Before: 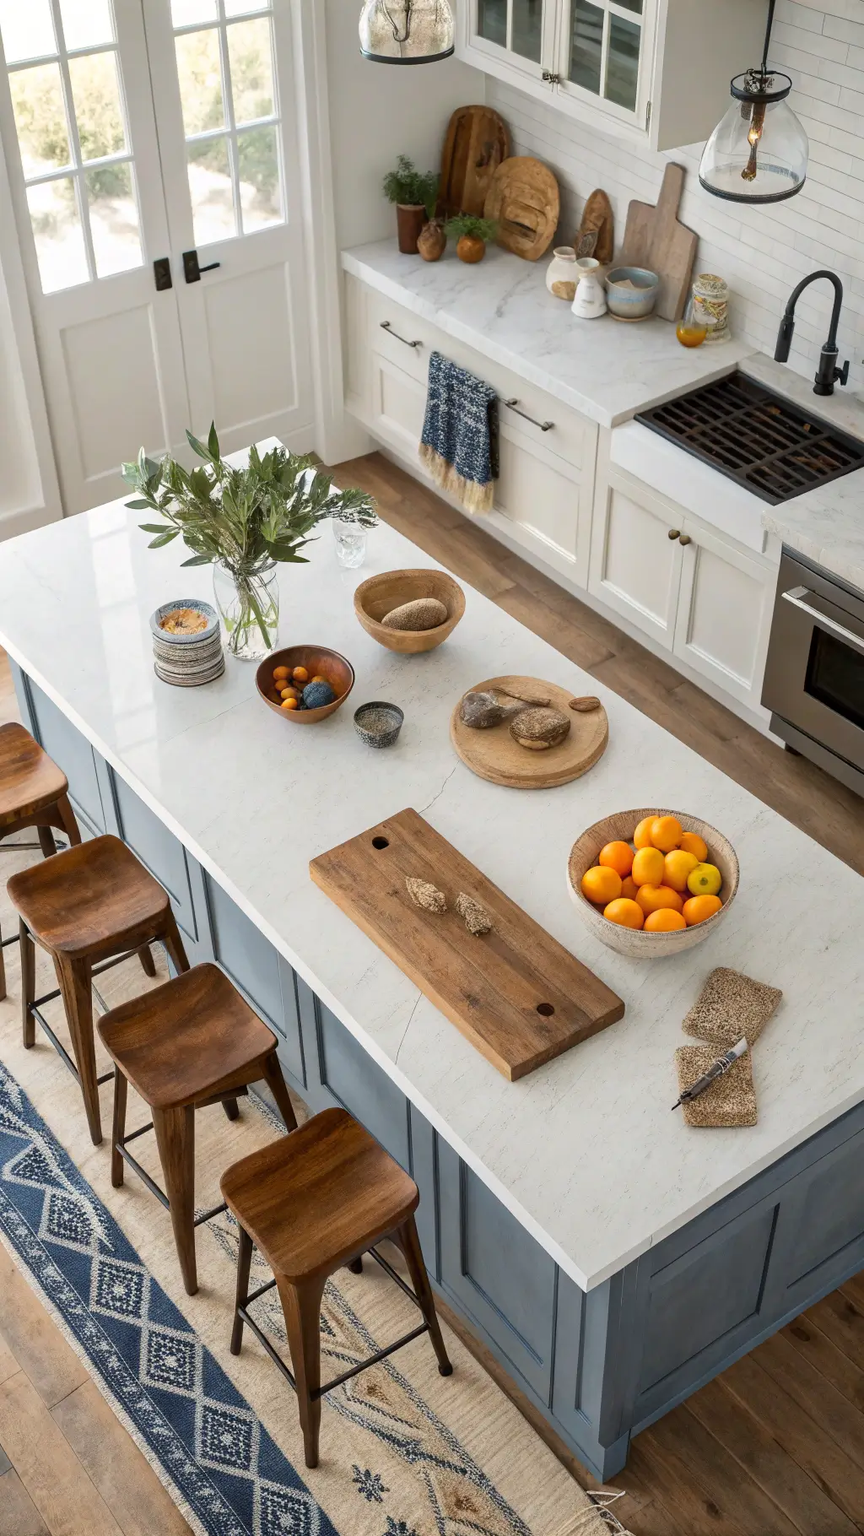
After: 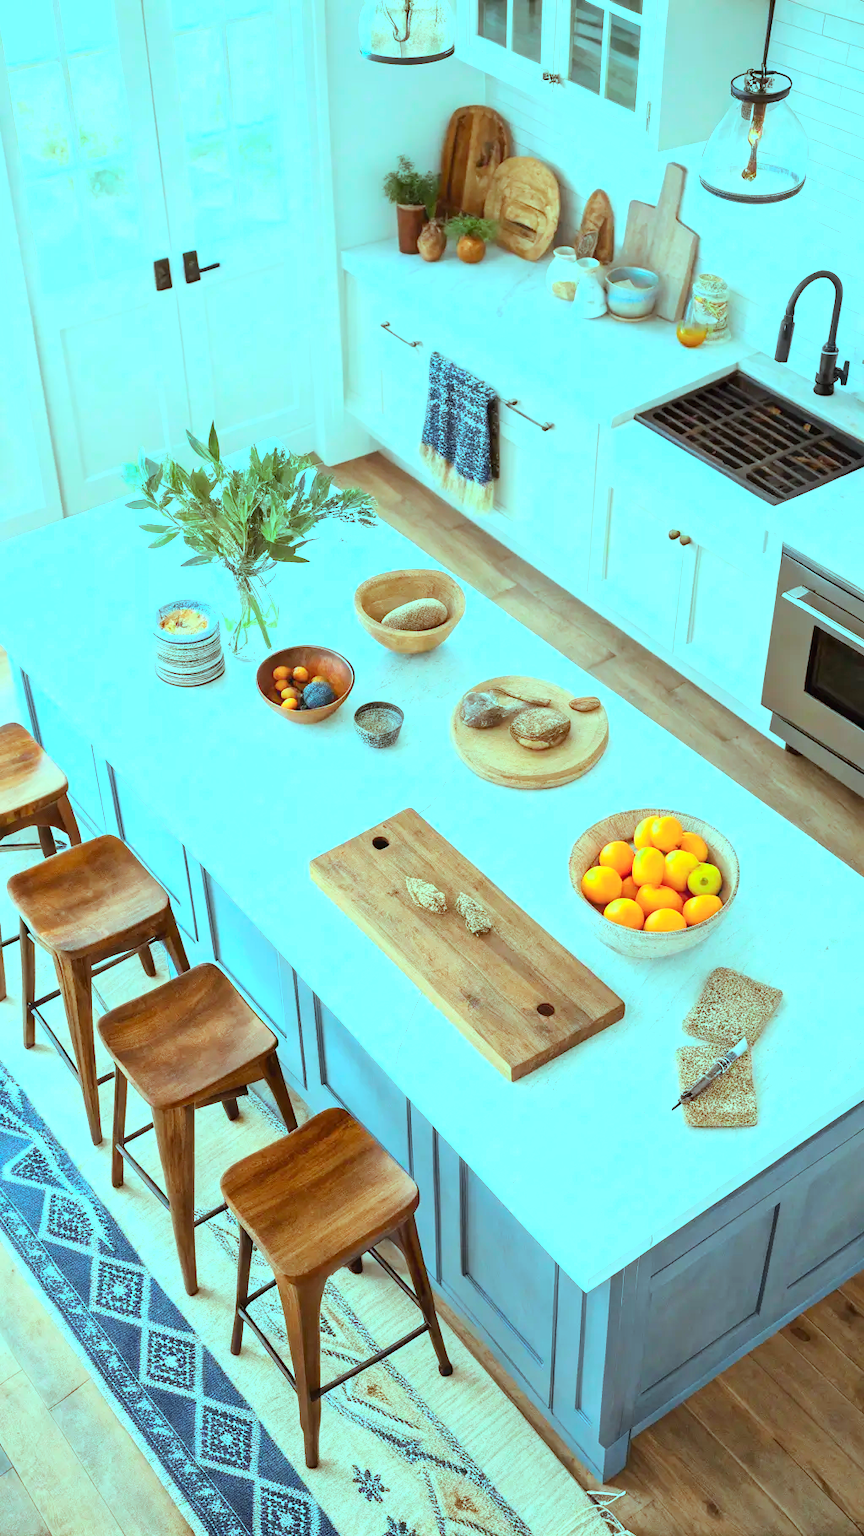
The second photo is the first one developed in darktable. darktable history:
contrast brightness saturation: contrast 0.204, brightness 0.169, saturation 0.226
color balance rgb: highlights gain › luminance -33.315%, highlights gain › chroma 5.783%, highlights gain › hue 217.99°, white fulcrum 1.01 EV, perceptual saturation grading › global saturation 0.439%
exposure: black level correction 0, exposure 1.101 EV, compensate highlight preservation false
